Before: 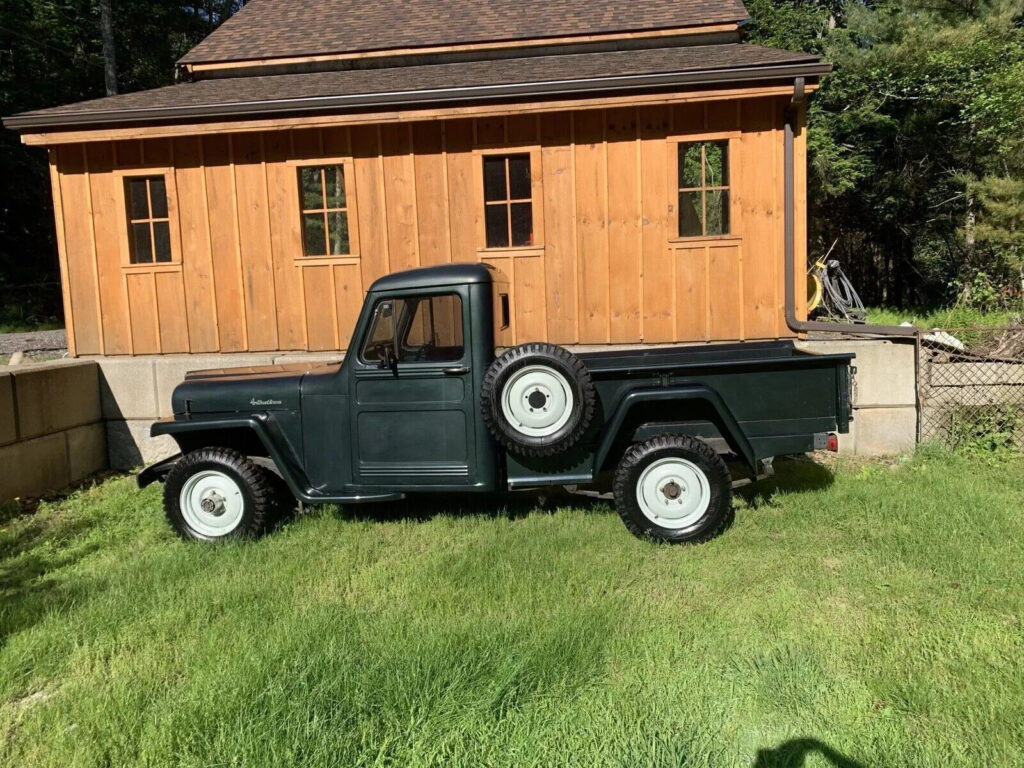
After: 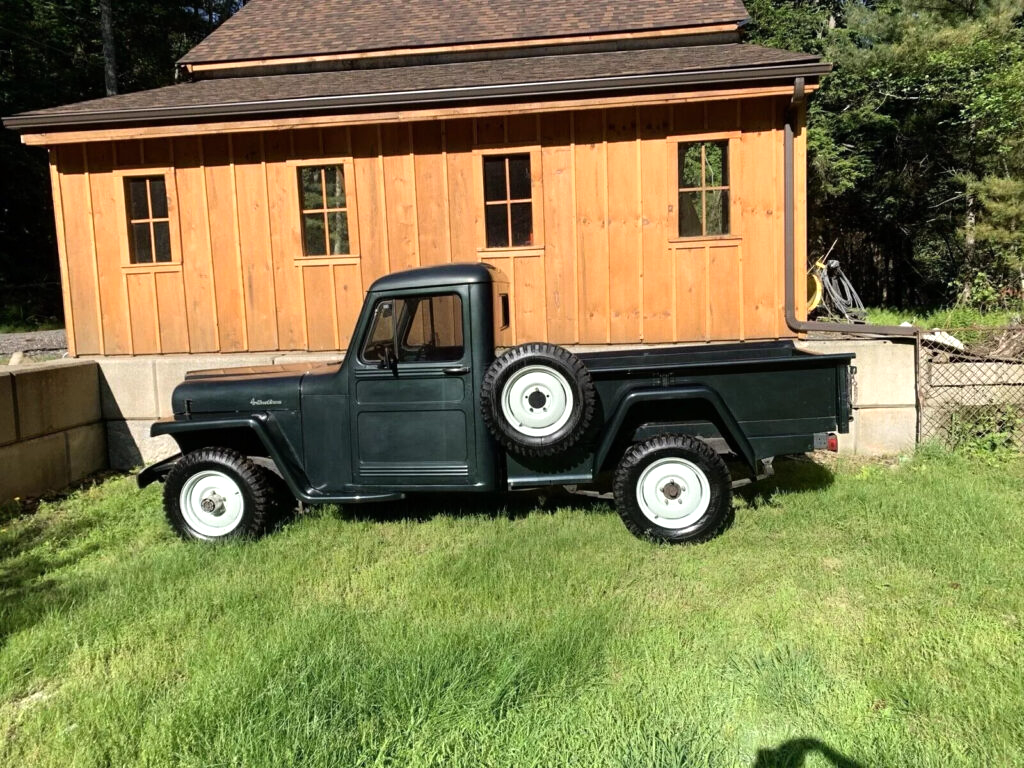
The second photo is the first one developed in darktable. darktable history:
tone equalizer: -8 EV -0.38 EV, -7 EV -0.423 EV, -6 EV -0.369 EV, -5 EV -0.213 EV, -3 EV 0.234 EV, -2 EV 0.341 EV, -1 EV 0.371 EV, +0 EV 0.407 EV
